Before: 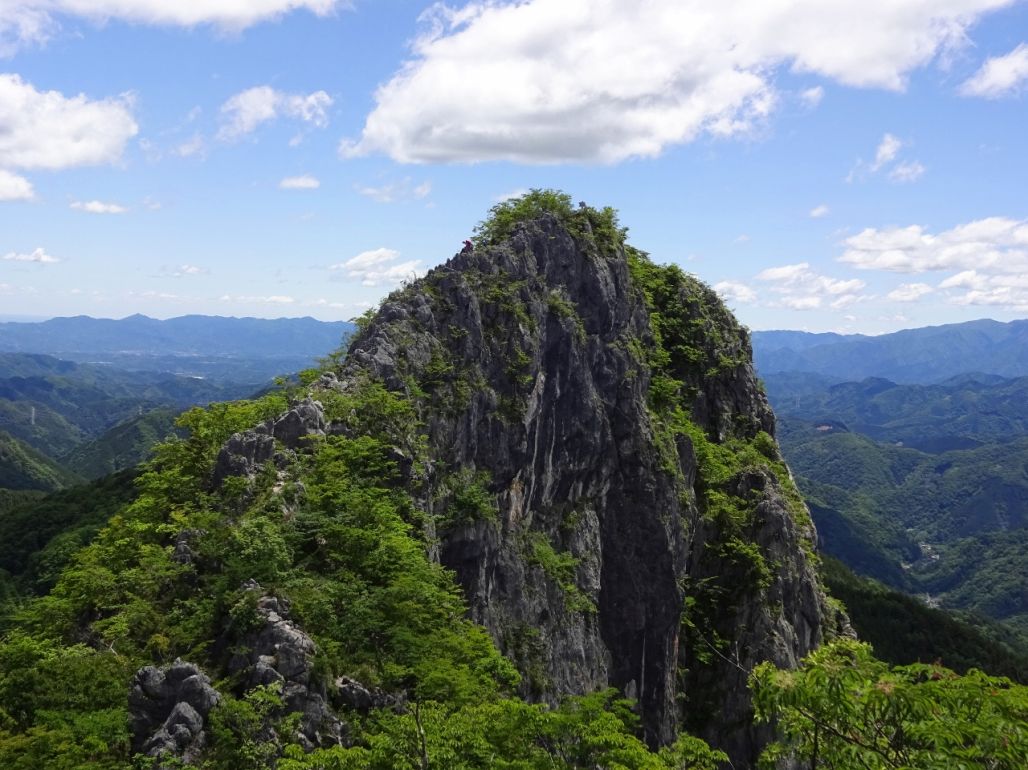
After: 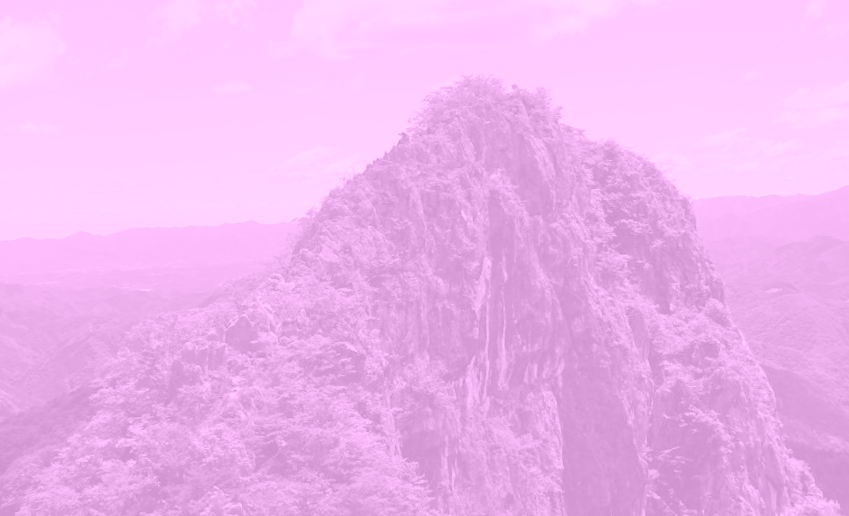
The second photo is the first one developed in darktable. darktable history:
tone equalizer: -8 EV 0.25 EV, -7 EV 0.417 EV, -6 EV 0.417 EV, -5 EV 0.25 EV, -3 EV -0.25 EV, -2 EV -0.417 EV, -1 EV -0.417 EV, +0 EV -0.25 EV, edges refinement/feathering 500, mask exposure compensation -1.57 EV, preserve details guided filter
crop and rotate: left 2.425%, top 11.305%, right 9.6%, bottom 15.08%
colorize: hue 331.2°, saturation 69%, source mix 30.28%, lightness 69.02%, version 1
rotate and perspective: rotation -4.57°, crop left 0.054, crop right 0.944, crop top 0.087, crop bottom 0.914
